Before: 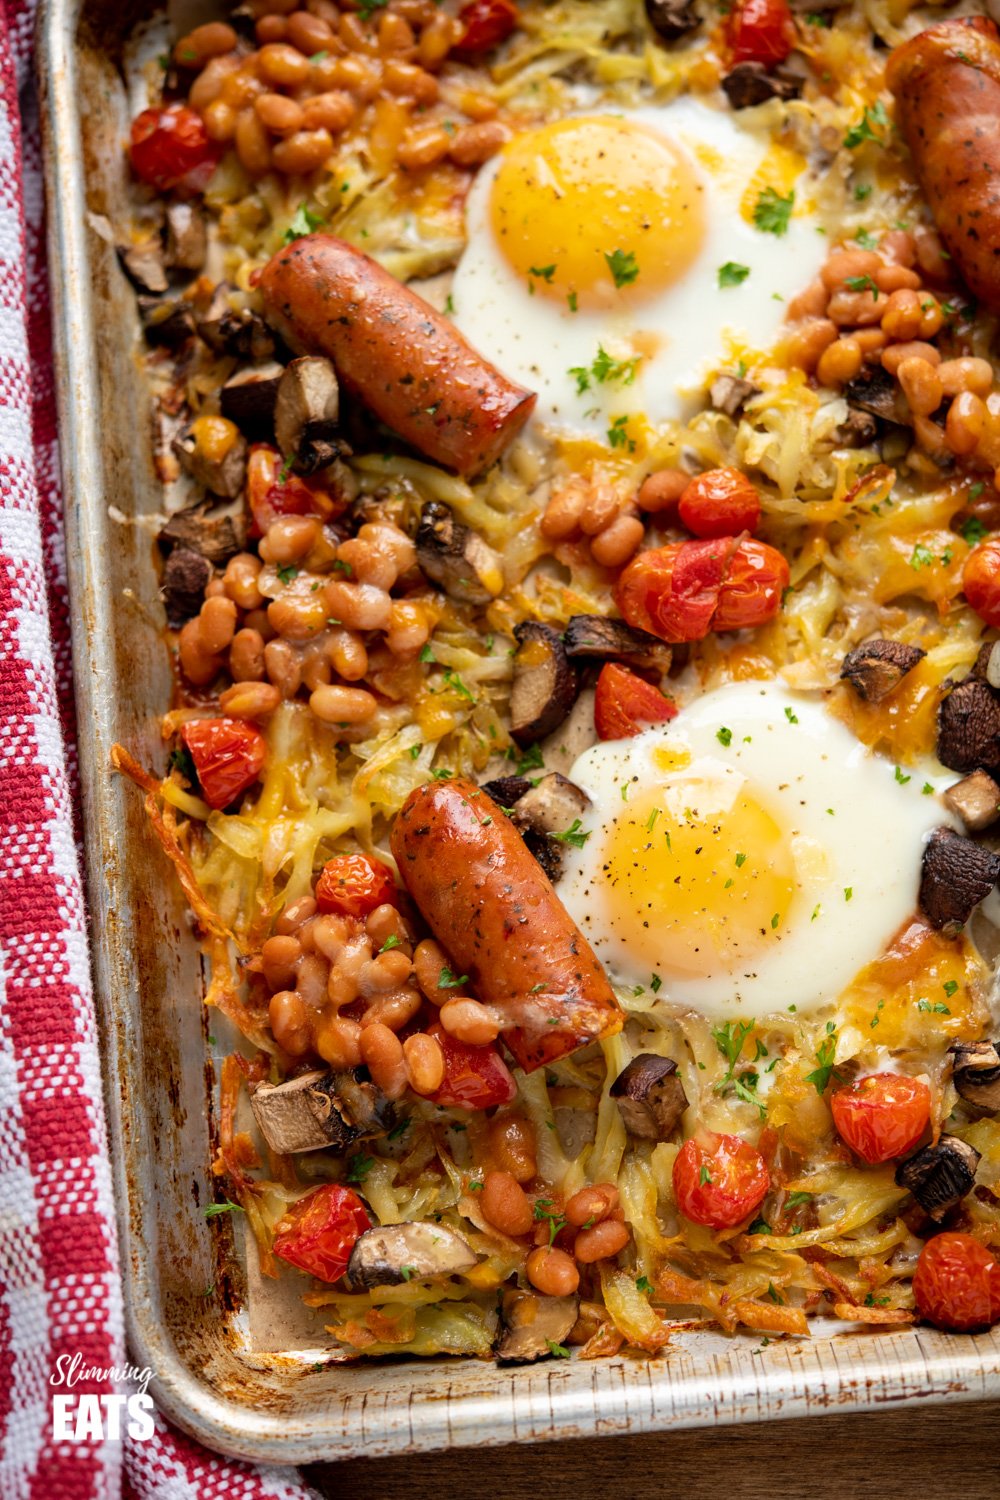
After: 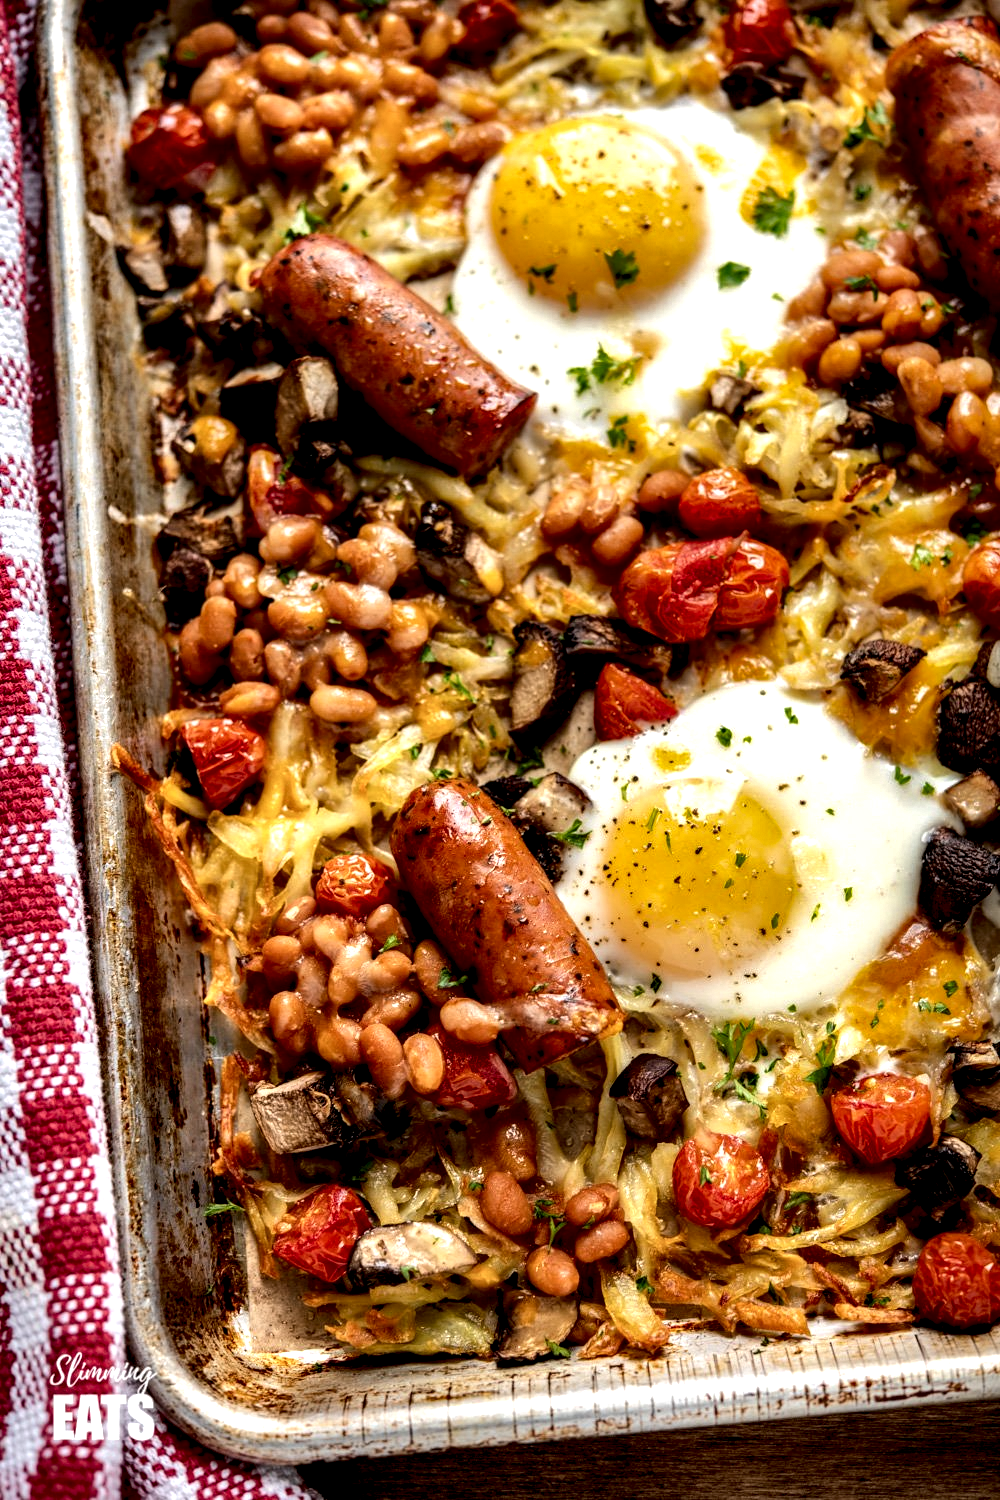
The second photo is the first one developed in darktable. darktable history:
shadows and highlights: shadows 39.23, highlights -60.11
local contrast: shadows 172%, detail 223%
